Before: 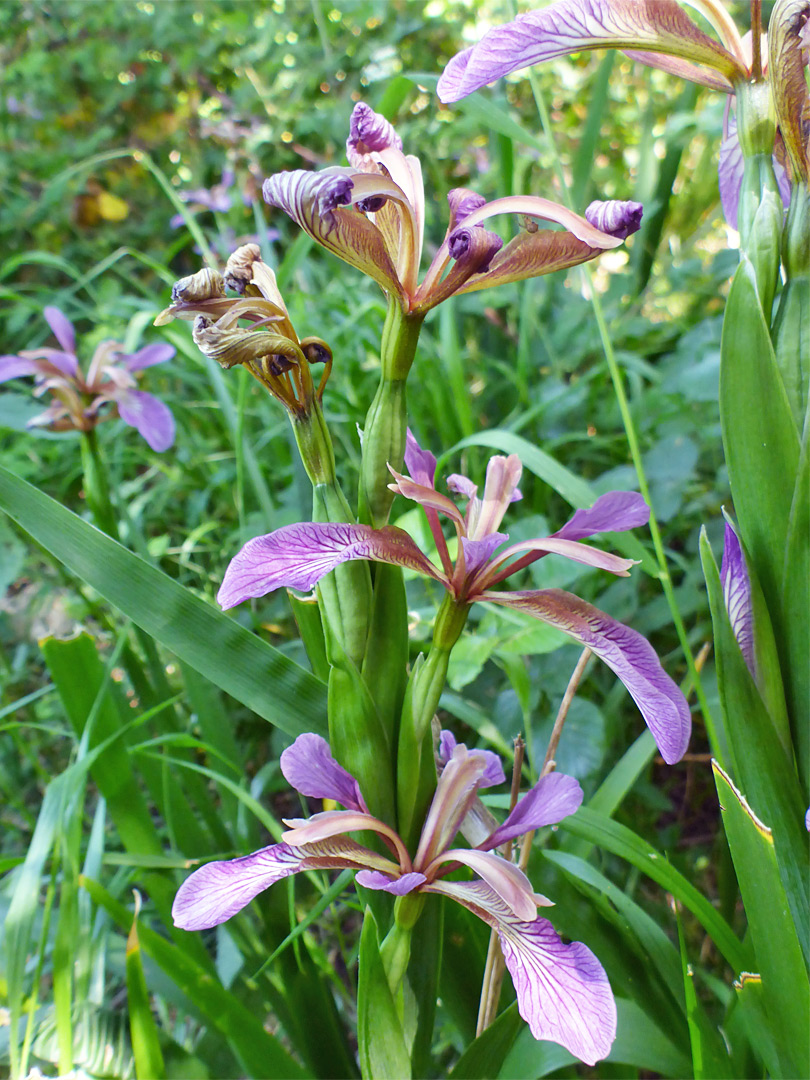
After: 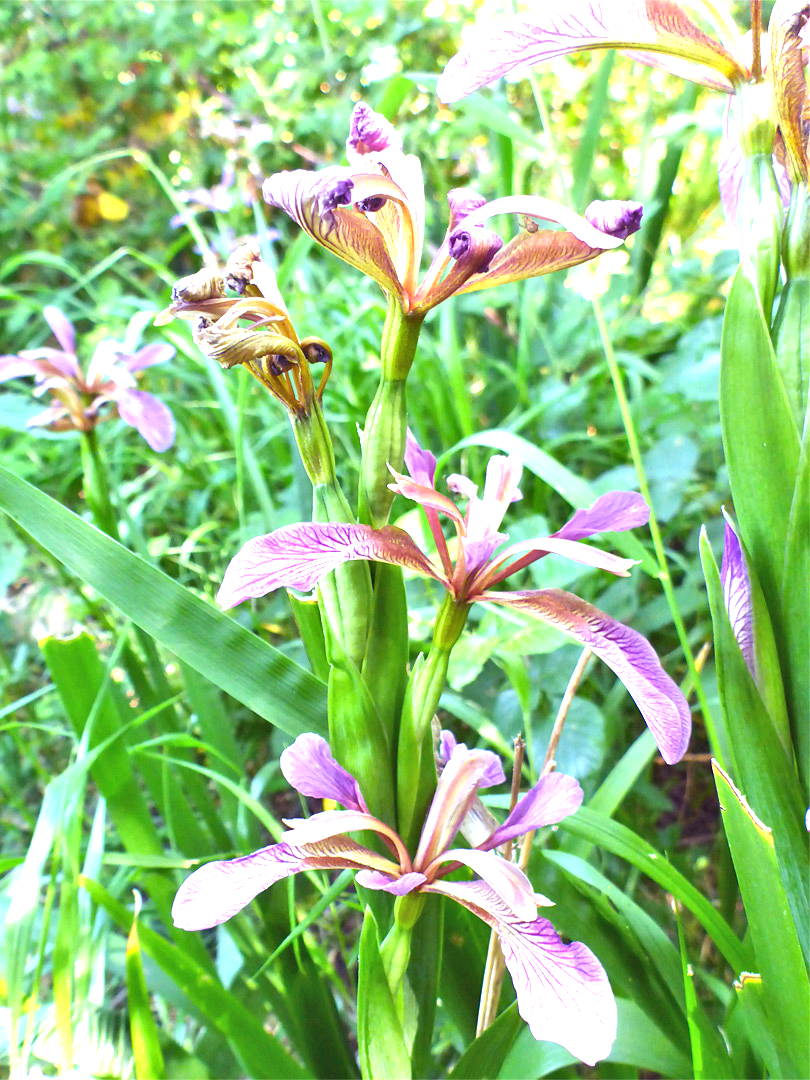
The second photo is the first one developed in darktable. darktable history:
exposure: black level correction 0, exposure 1.292 EV, compensate highlight preservation false
